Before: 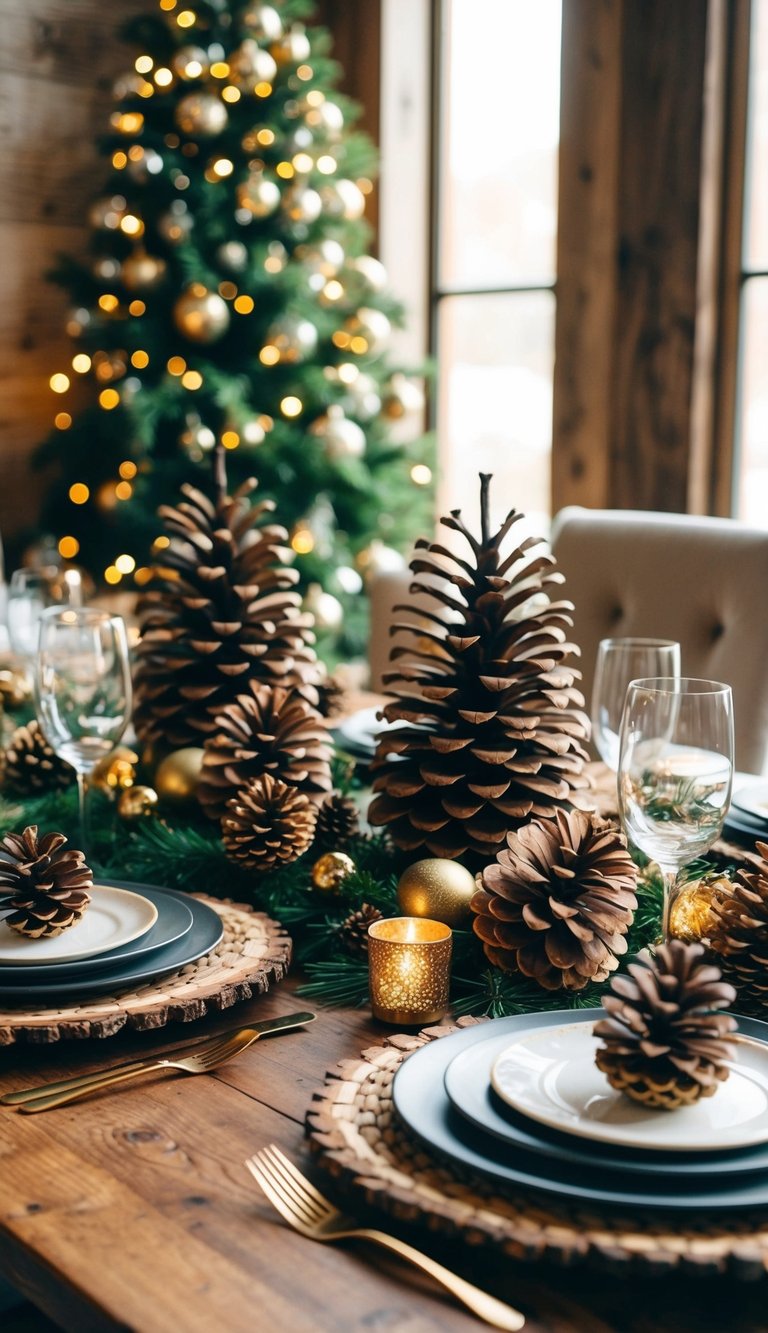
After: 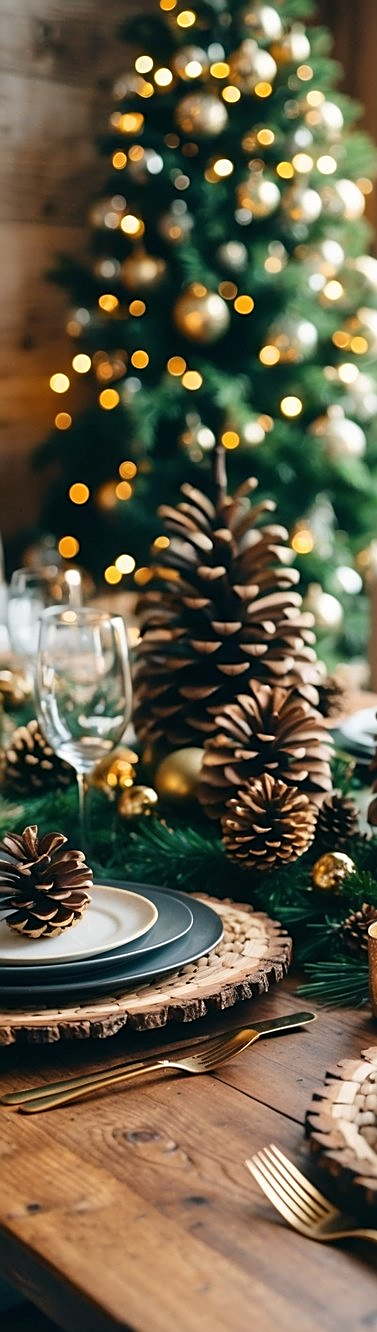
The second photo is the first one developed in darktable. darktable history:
crop and rotate: left 0%, top 0%, right 50.845%
sharpen: on, module defaults
